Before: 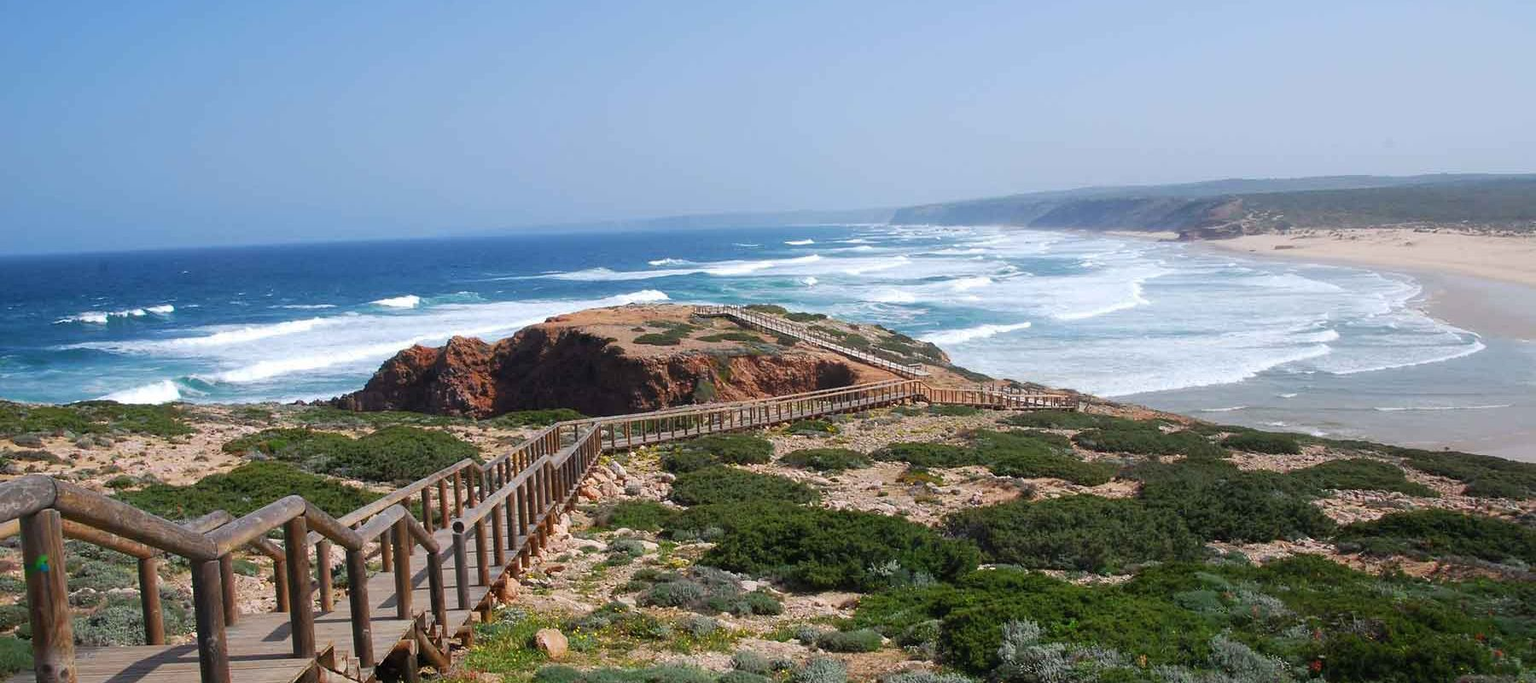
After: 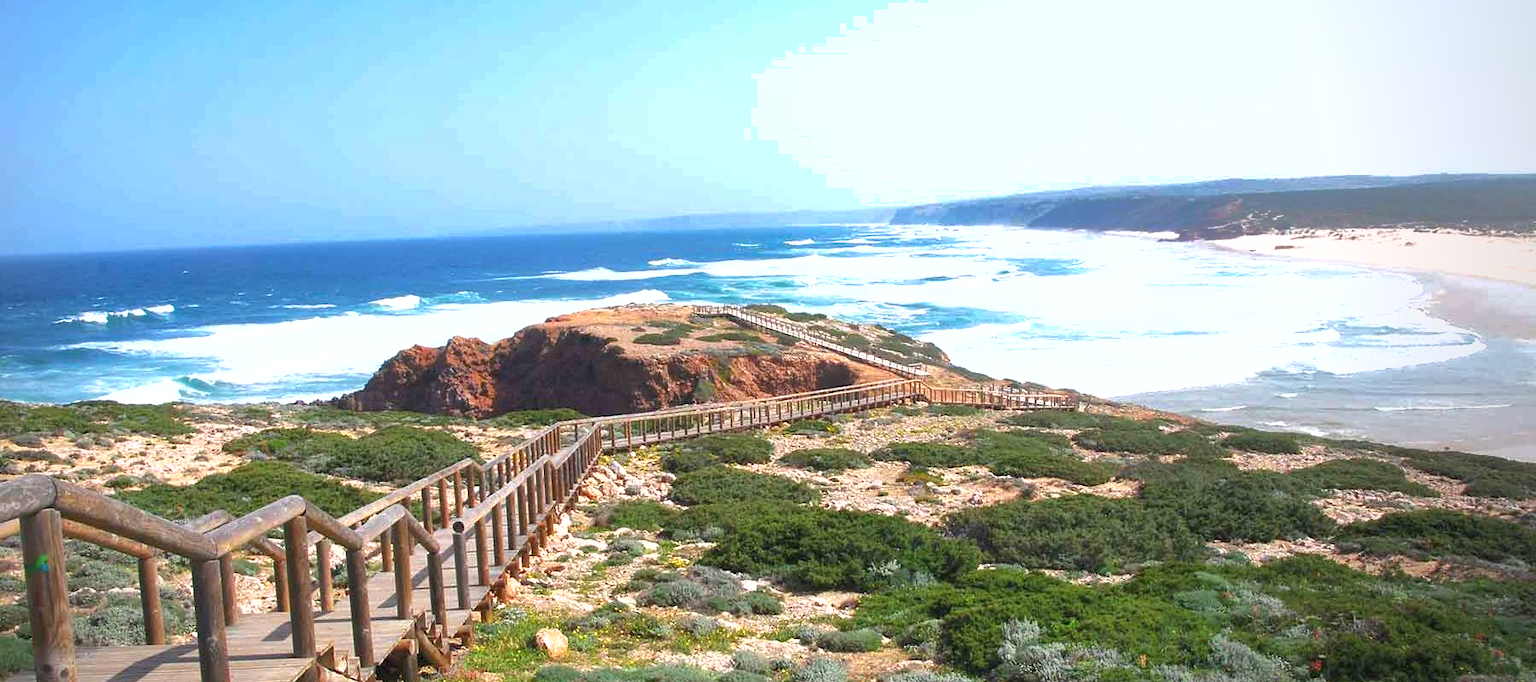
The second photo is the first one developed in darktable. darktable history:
exposure: black level correction 0, exposure 1.001 EV, compensate exposure bias true, compensate highlight preservation false
shadows and highlights: on, module defaults
vignetting: brightness -0.415, saturation -0.289, center (-0.067, -0.311), unbound false
